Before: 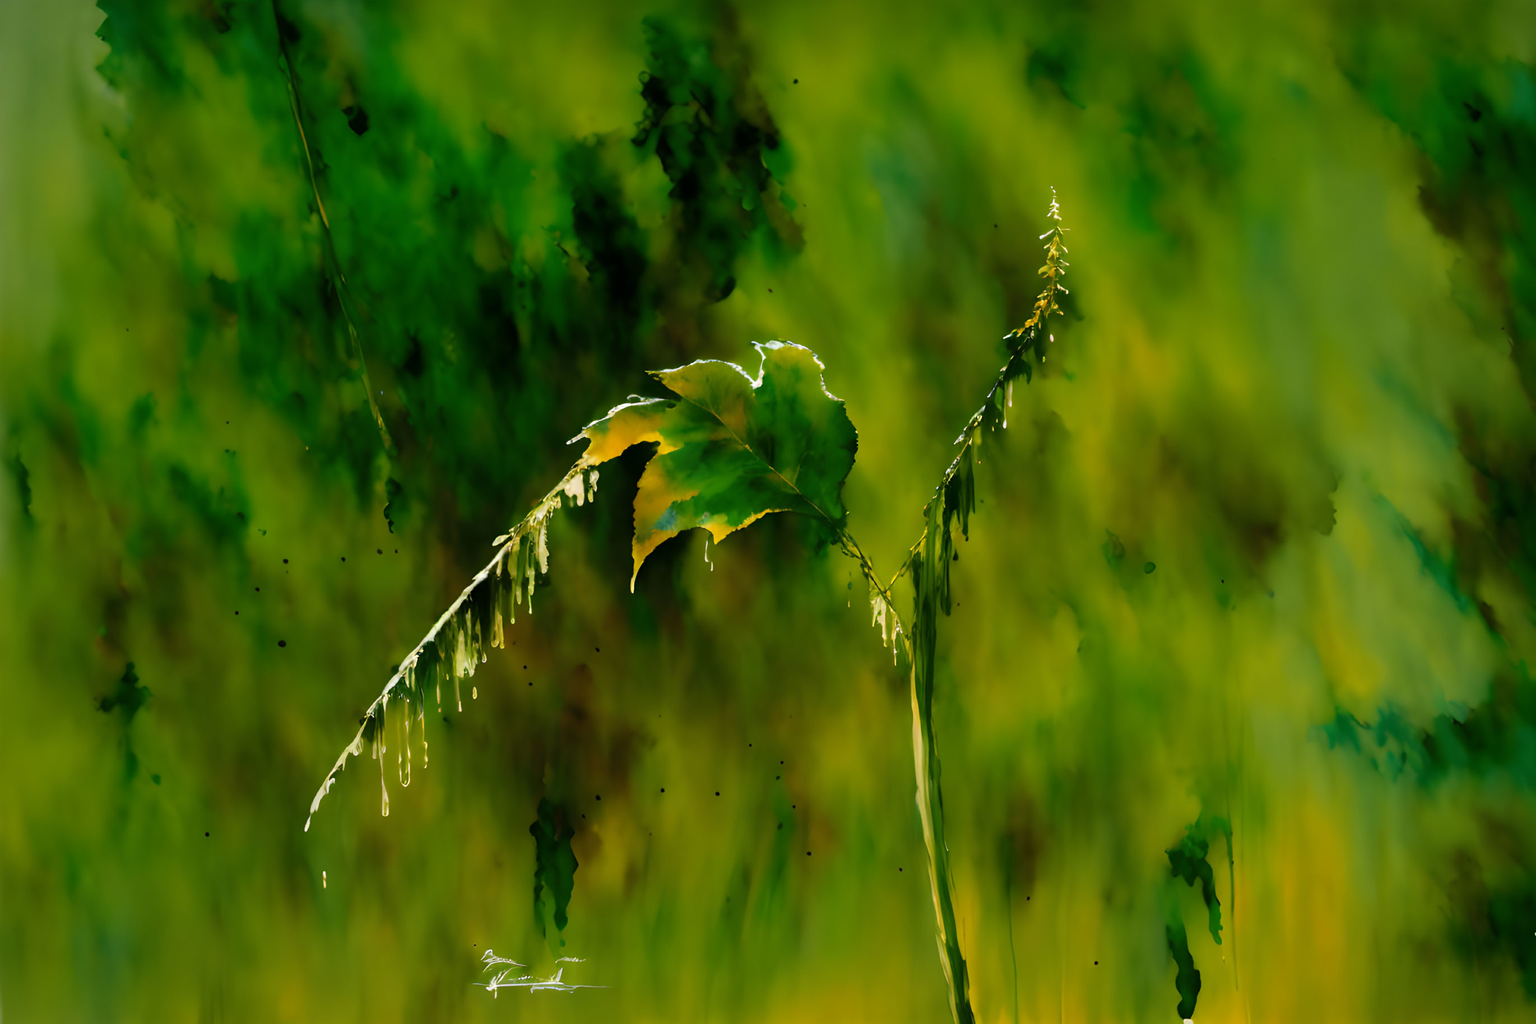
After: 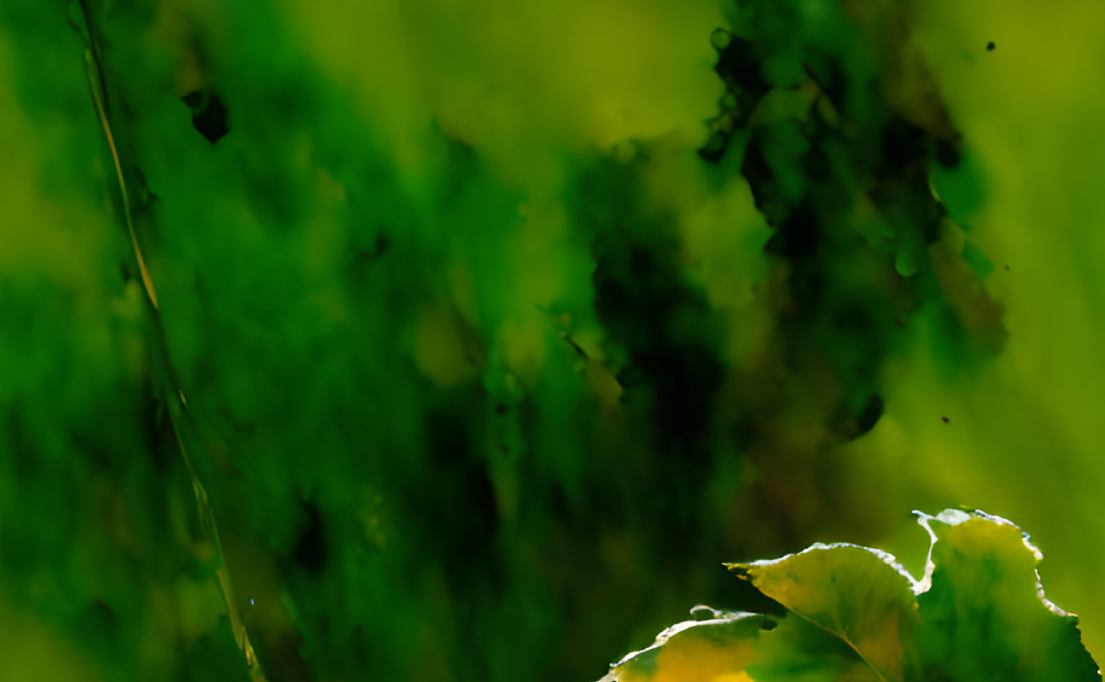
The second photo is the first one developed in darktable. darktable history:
crop: left 15.654%, top 5.449%, right 43.997%, bottom 57.189%
